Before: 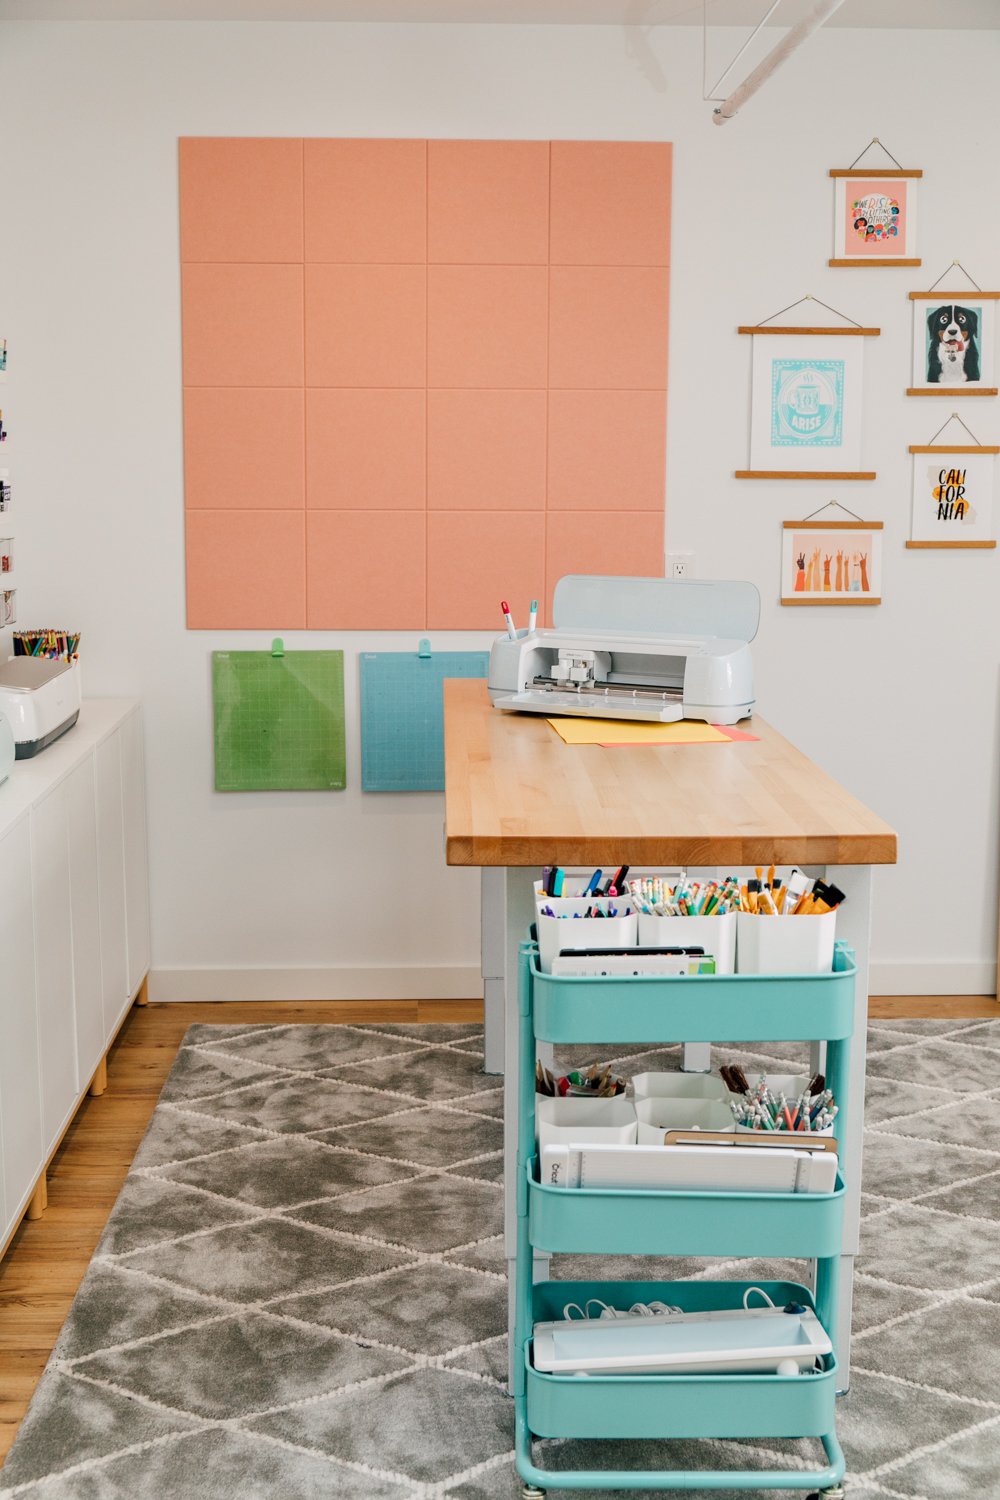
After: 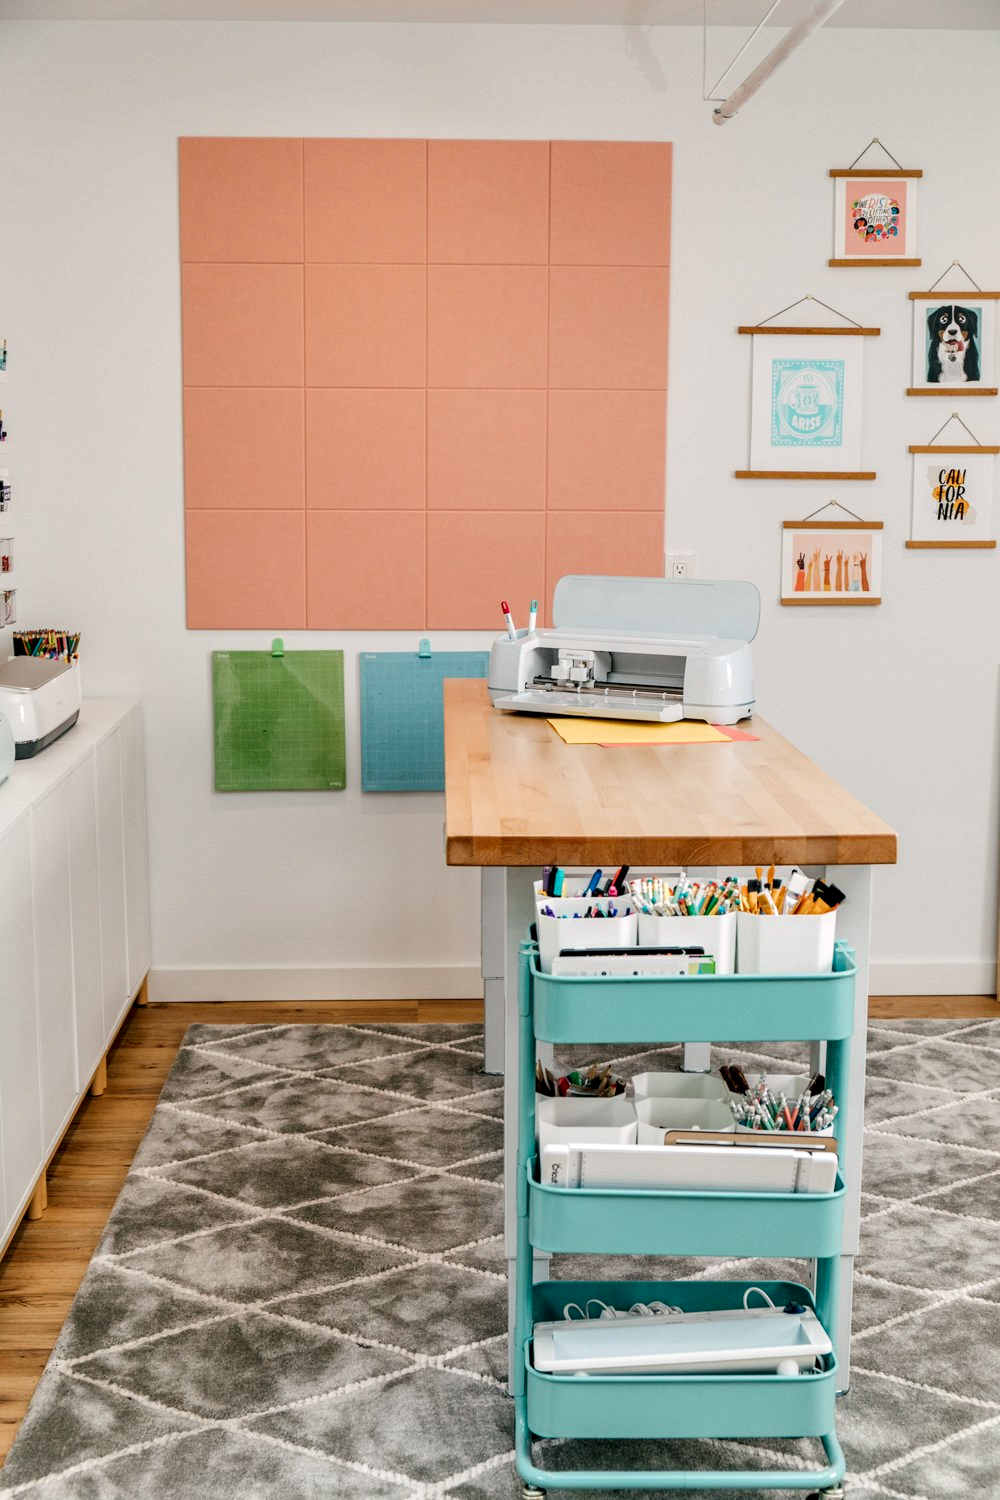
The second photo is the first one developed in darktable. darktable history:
local contrast: detail 135%, midtone range 0.744
